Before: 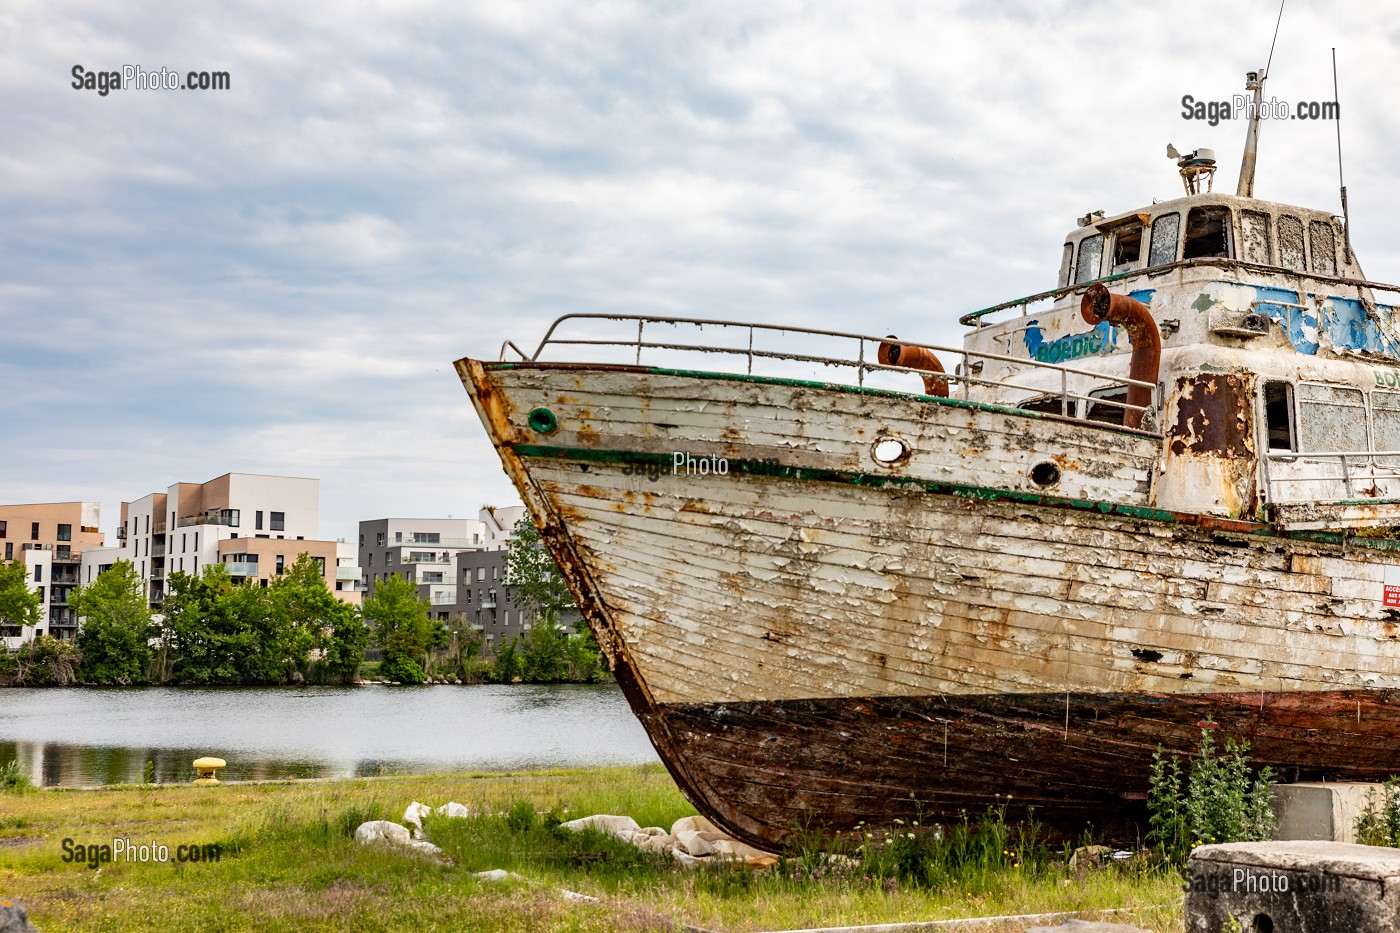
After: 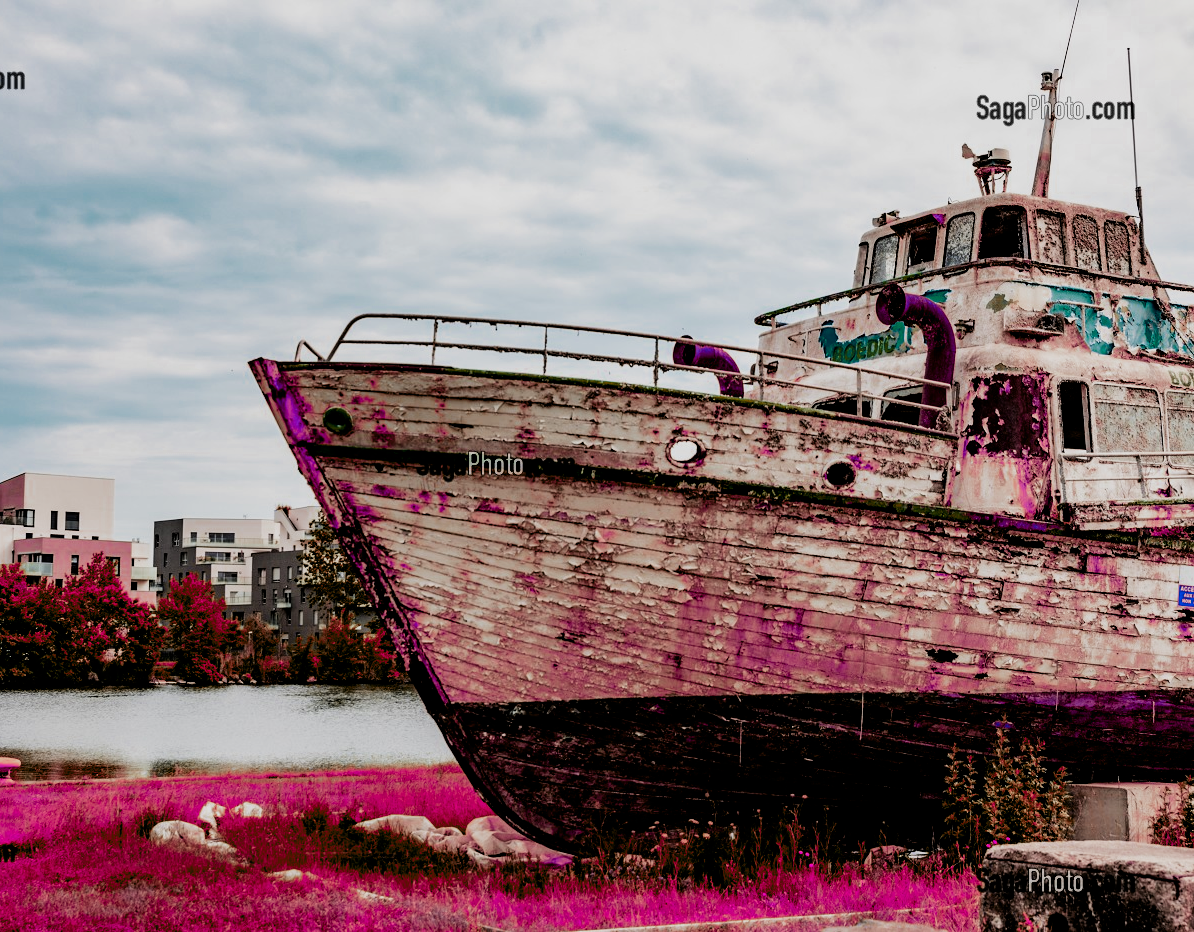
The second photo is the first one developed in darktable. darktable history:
exposure: black level correction 0.013, compensate exposure bias true, compensate highlight preservation false
crop and rotate: left 14.668%
filmic rgb: black relative exposure -5.08 EV, white relative exposure 3.5 EV, hardness 3.18, contrast 1.396, highlights saturation mix -49.47%
color zones: curves: ch0 [(0.826, 0.353)]; ch1 [(0.242, 0.647) (0.889, 0.342)]; ch2 [(0.246, 0.089) (0.969, 0.068)]
